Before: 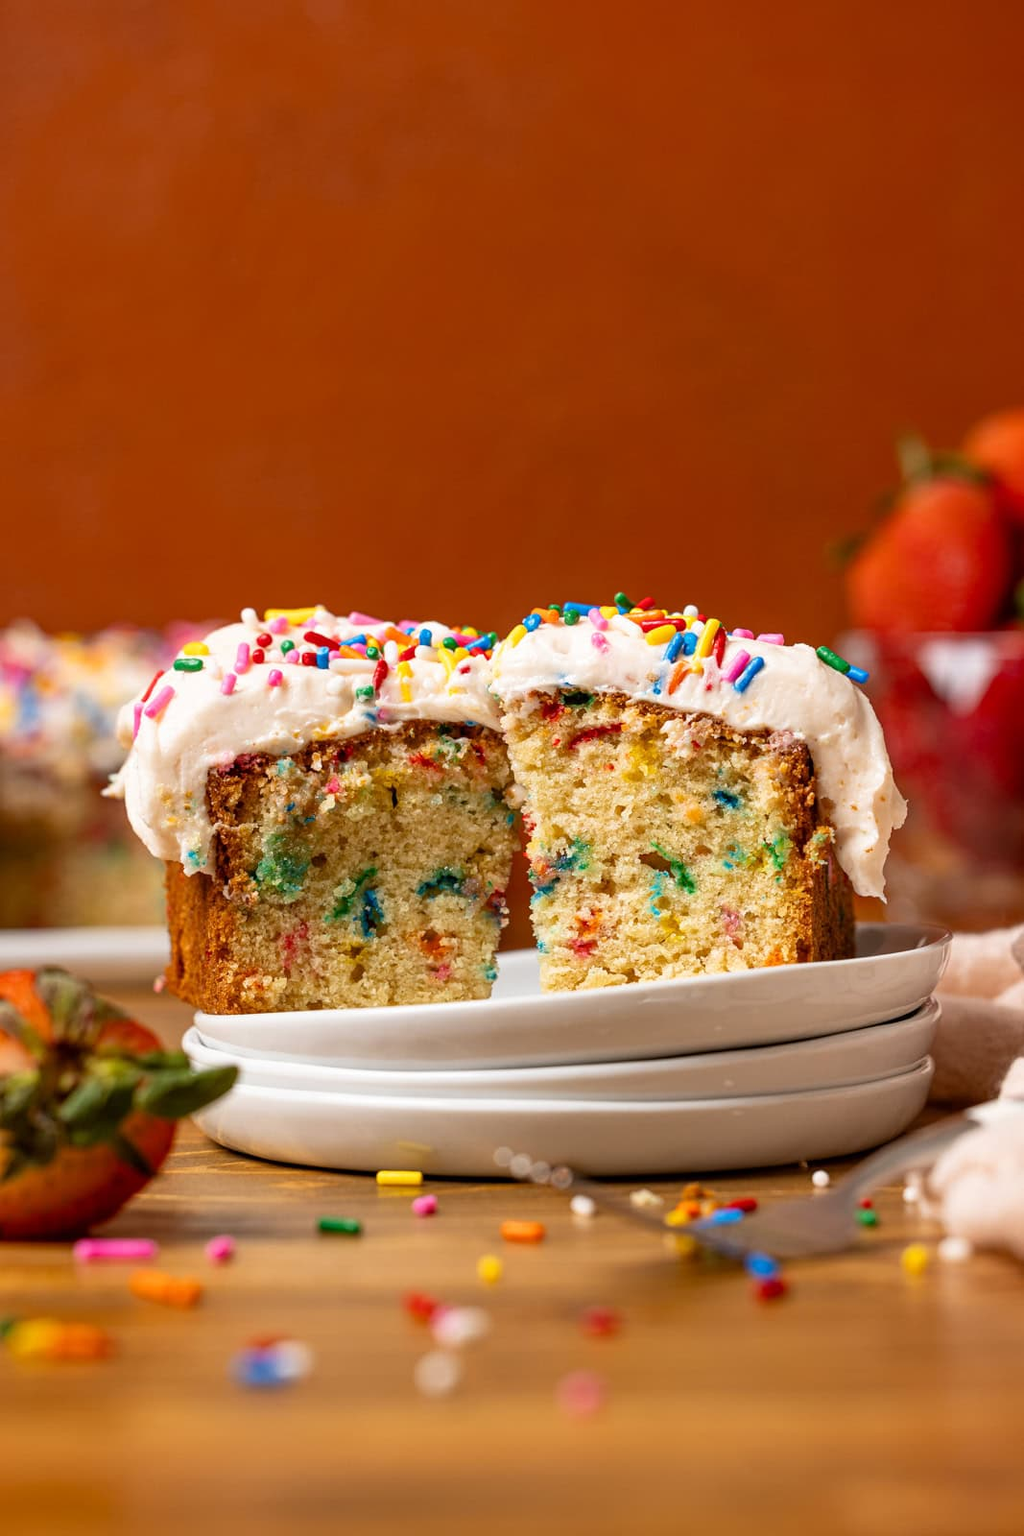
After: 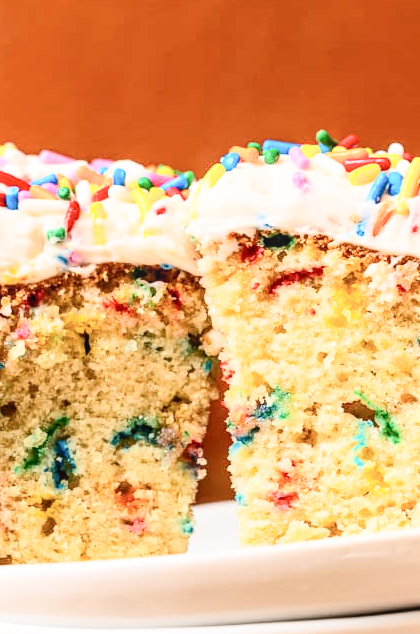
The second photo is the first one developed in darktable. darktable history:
local contrast: detail 117%
contrast brightness saturation: contrast 0.238, brightness 0.09
filmic rgb: black relative exposure -8.13 EV, white relative exposure 3.76 EV, hardness 4.4
exposure: exposure 0.737 EV, compensate highlight preservation false
tone curve: curves: ch0 [(0, 0) (0.003, 0.006) (0.011, 0.015) (0.025, 0.032) (0.044, 0.054) (0.069, 0.079) (0.1, 0.111) (0.136, 0.146) (0.177, 0.186) (0.224, 0.229) (0.277, 0.286) (0.335, 0.348) (0.399, 0.426) (0.468, 0.514) (0.543, 0.609) (0.623, 0.706) (0.709, 0.789) (0.801, 0.862) (0.898, 0.926) (1, 1)], color space Lab, independent channels, preserve colors none
crop: left 30.401%, top 30.443%, right 30.167%, bottom 29.928%
